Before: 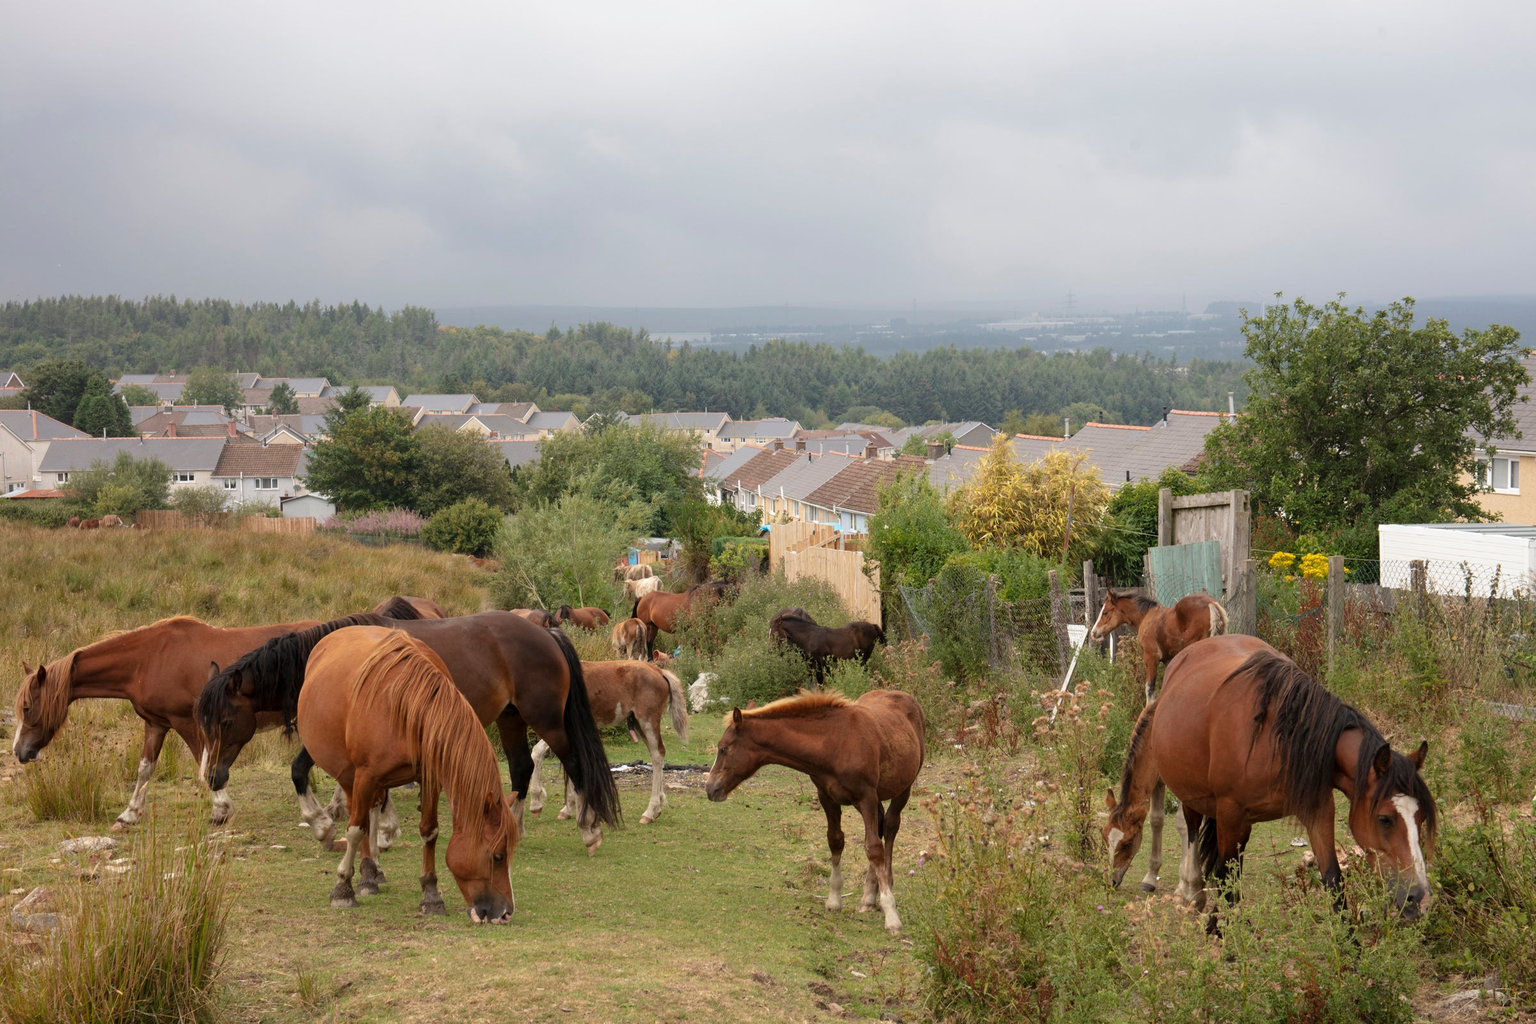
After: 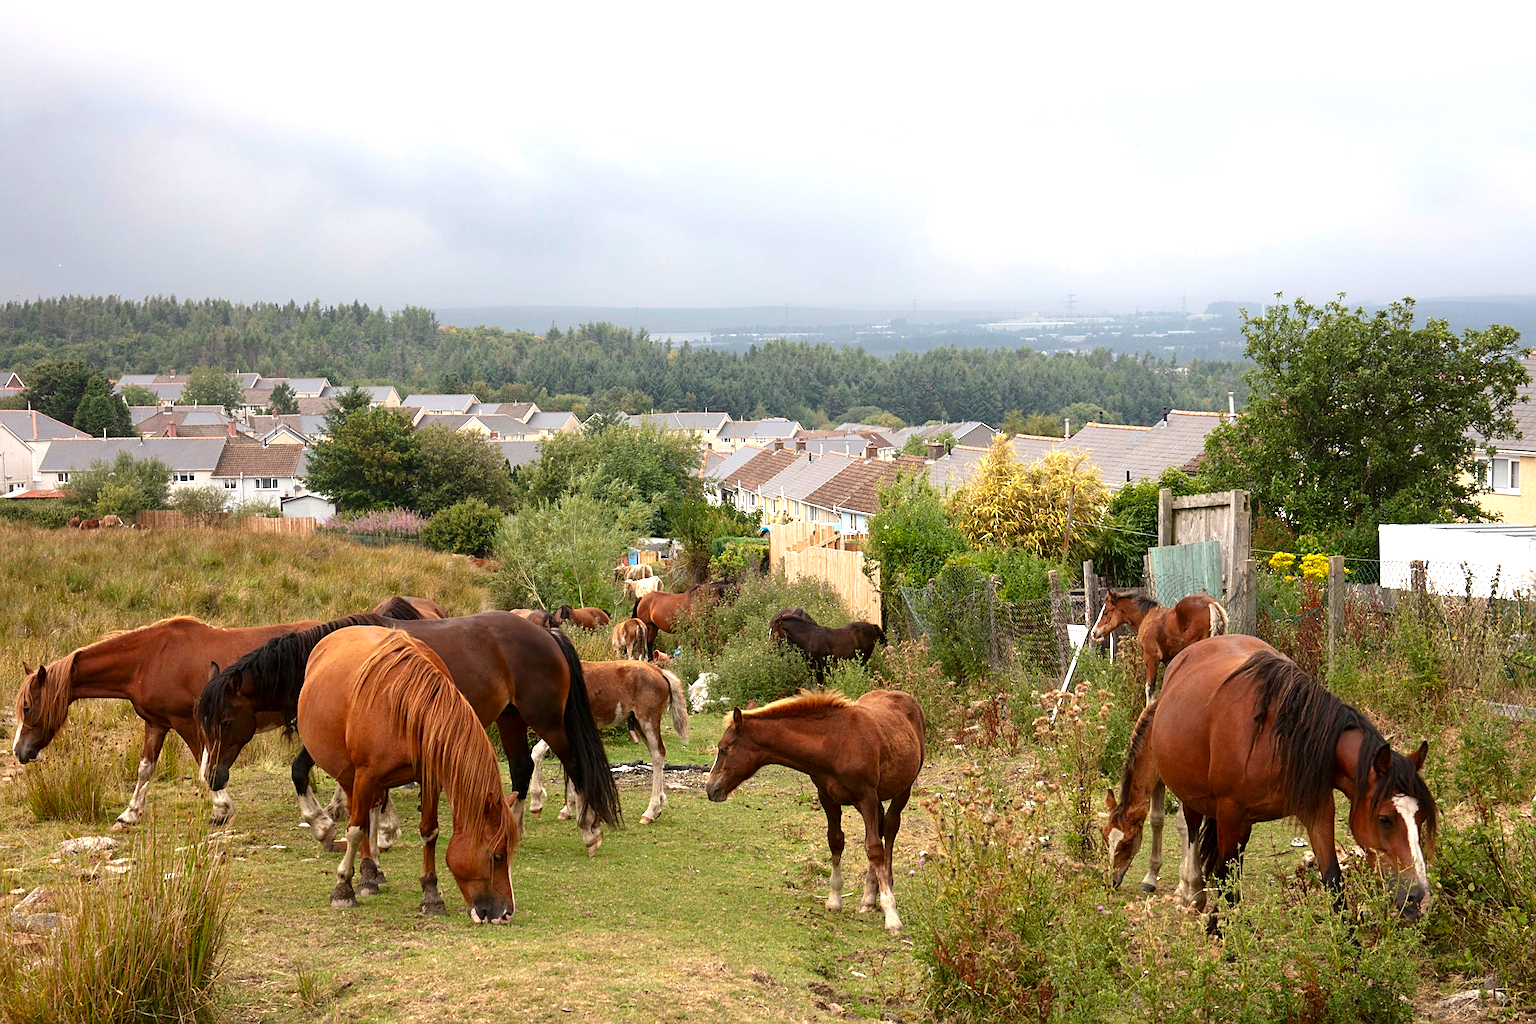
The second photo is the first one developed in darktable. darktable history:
sharpen: on, module defaults
exposure: black level correction 0, exposure 0.692 EV, compensate highlight preservation false
contrast brightness saturation: contrast 0.065, brightness -0.138, saturation 0.114
